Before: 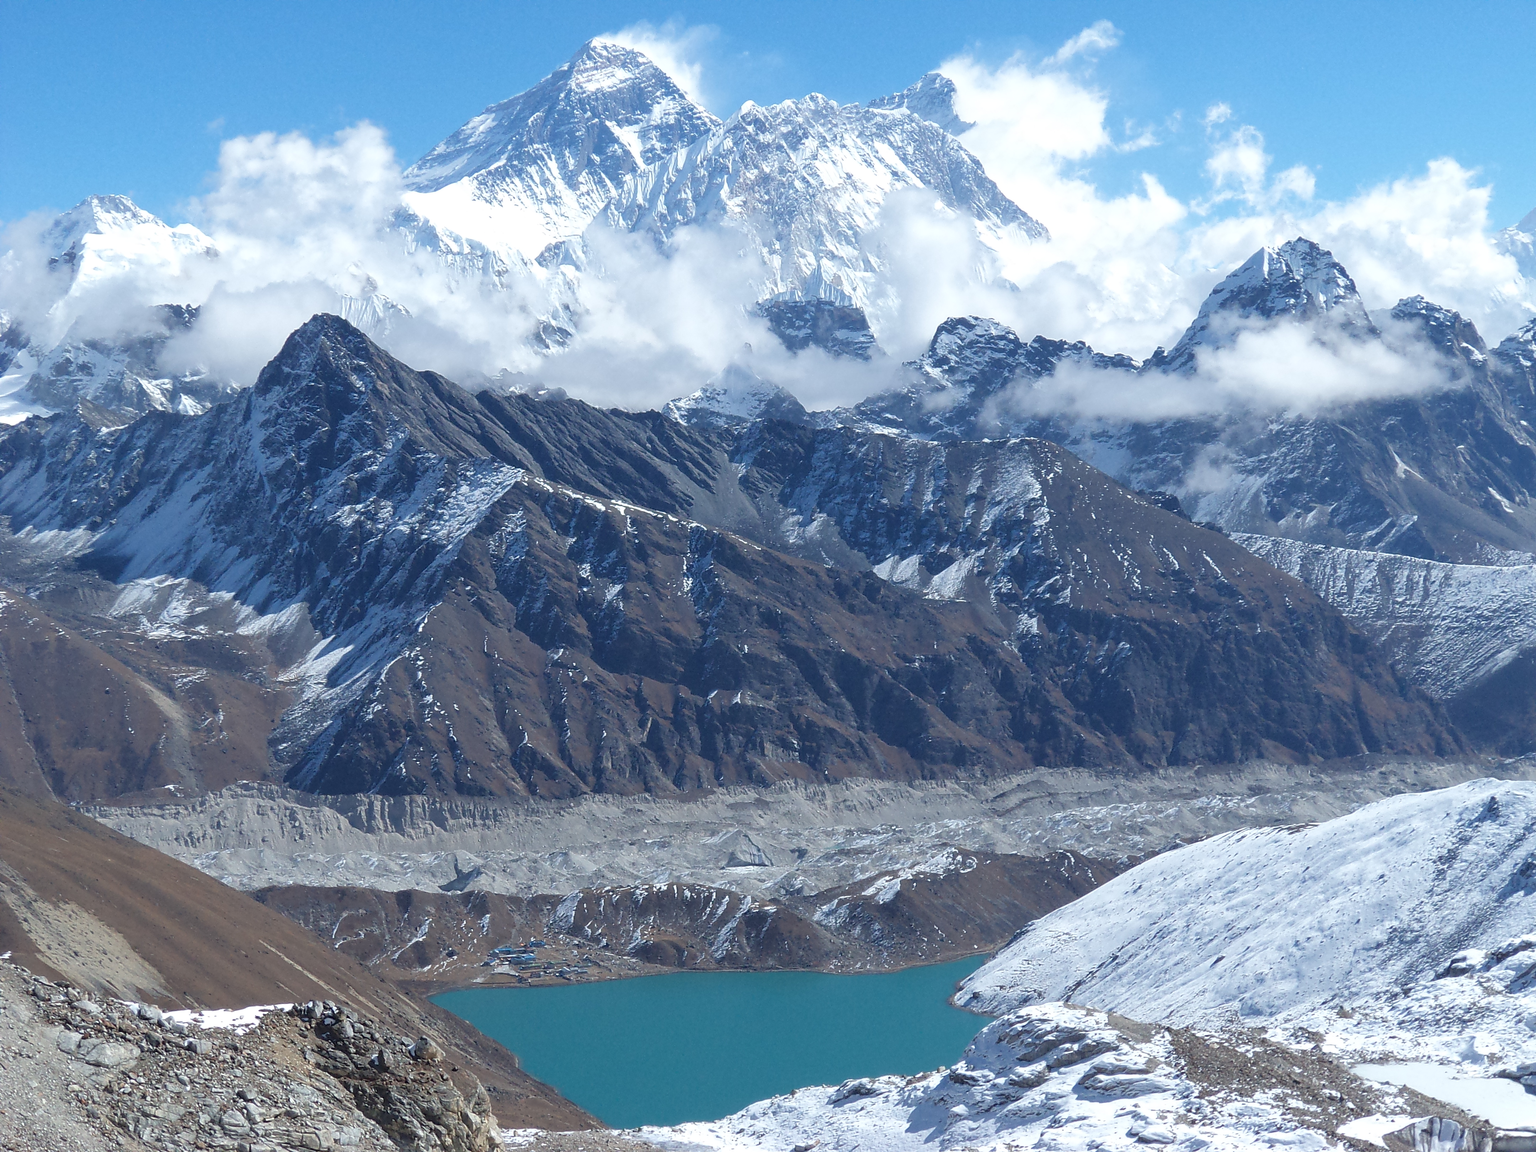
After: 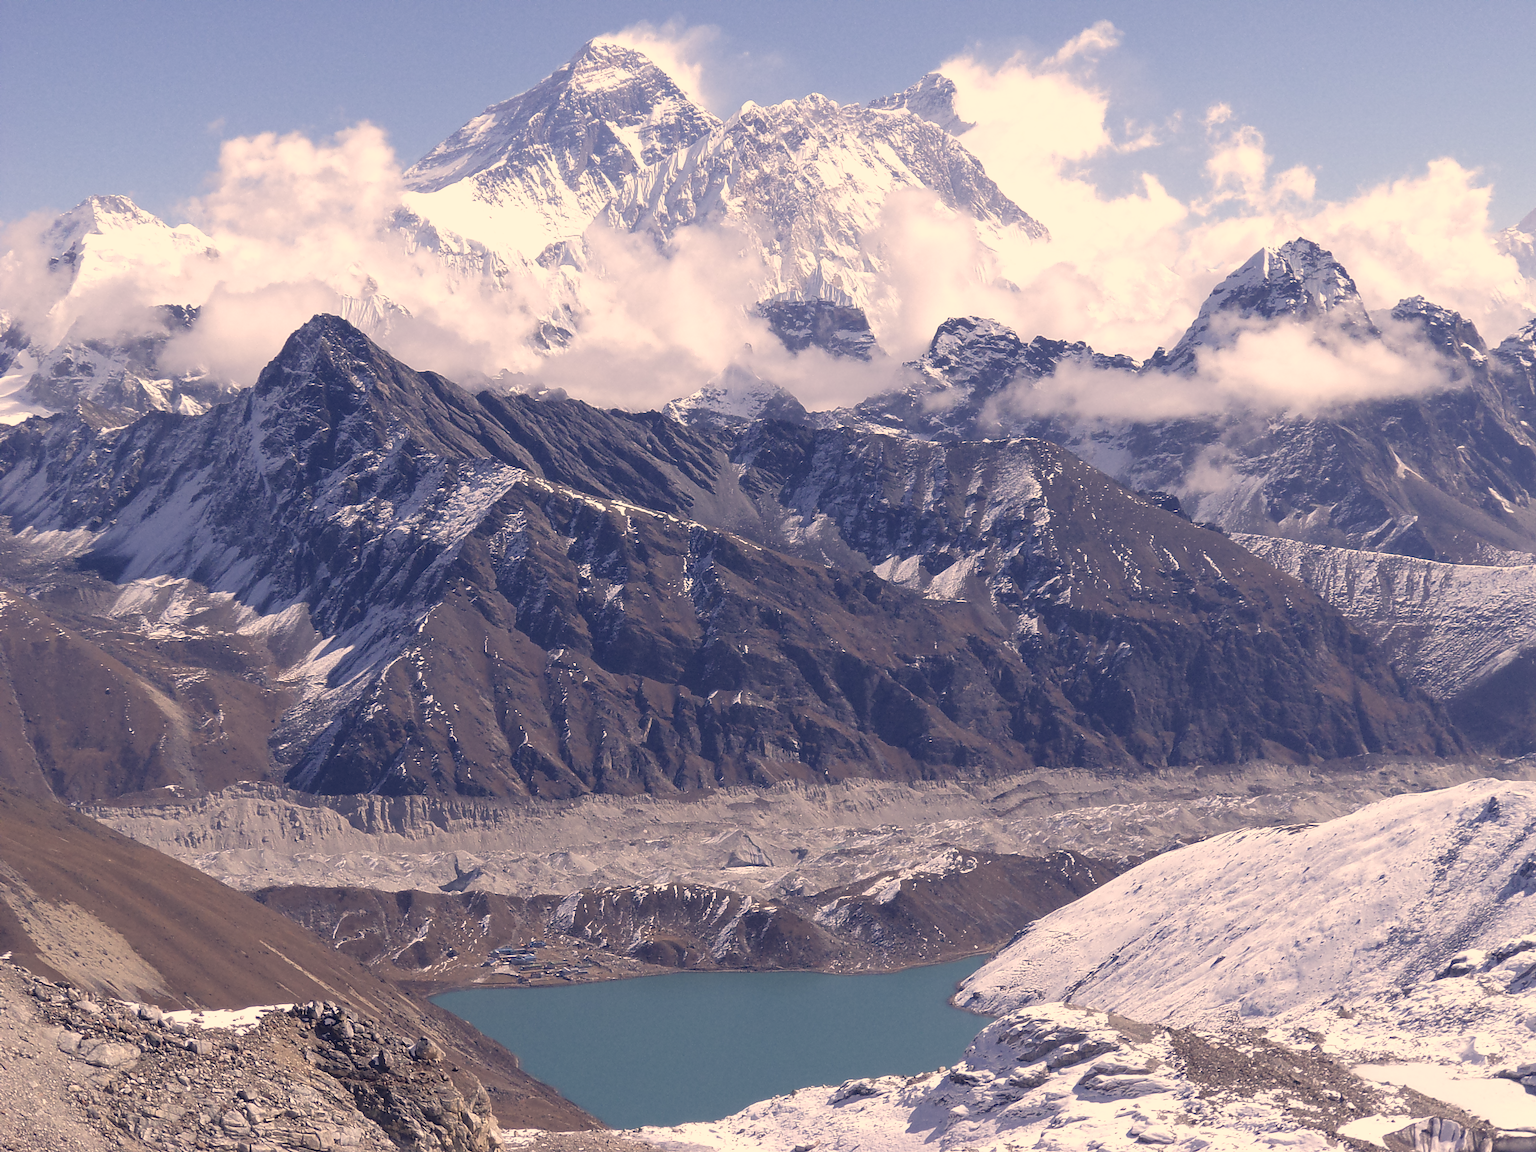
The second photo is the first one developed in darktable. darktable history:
color correction: highlights a* 19.73, highlights b* 27.49, shadows a* 3.45, shadows b* -17.66, saturation 0.744
